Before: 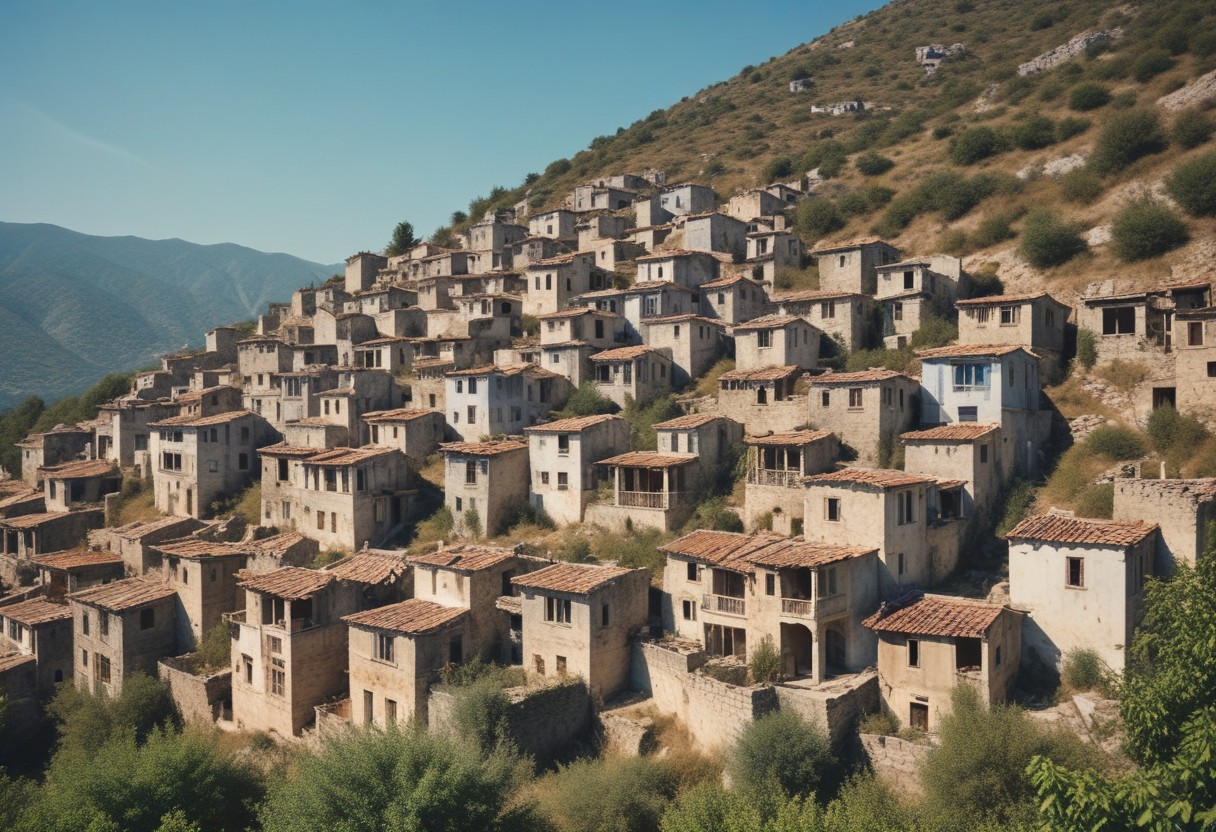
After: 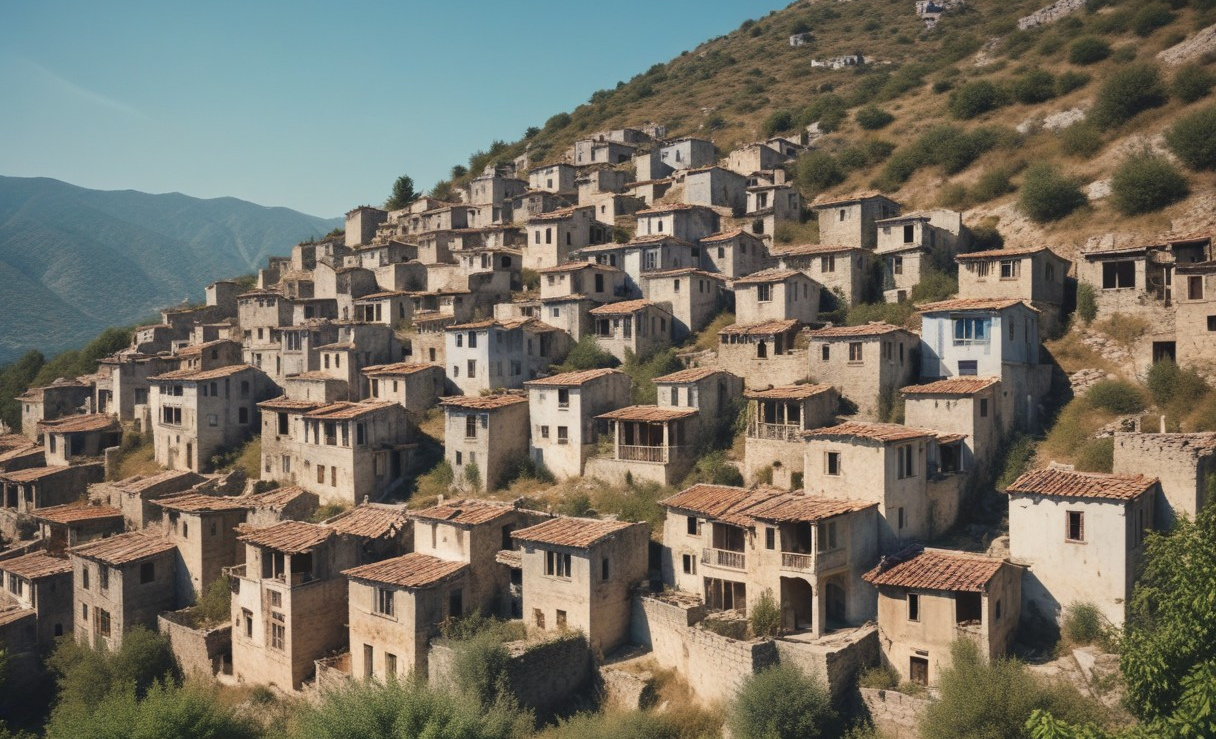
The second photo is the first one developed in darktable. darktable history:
crop and rotate: top 5.566%, bottom 5.579%
